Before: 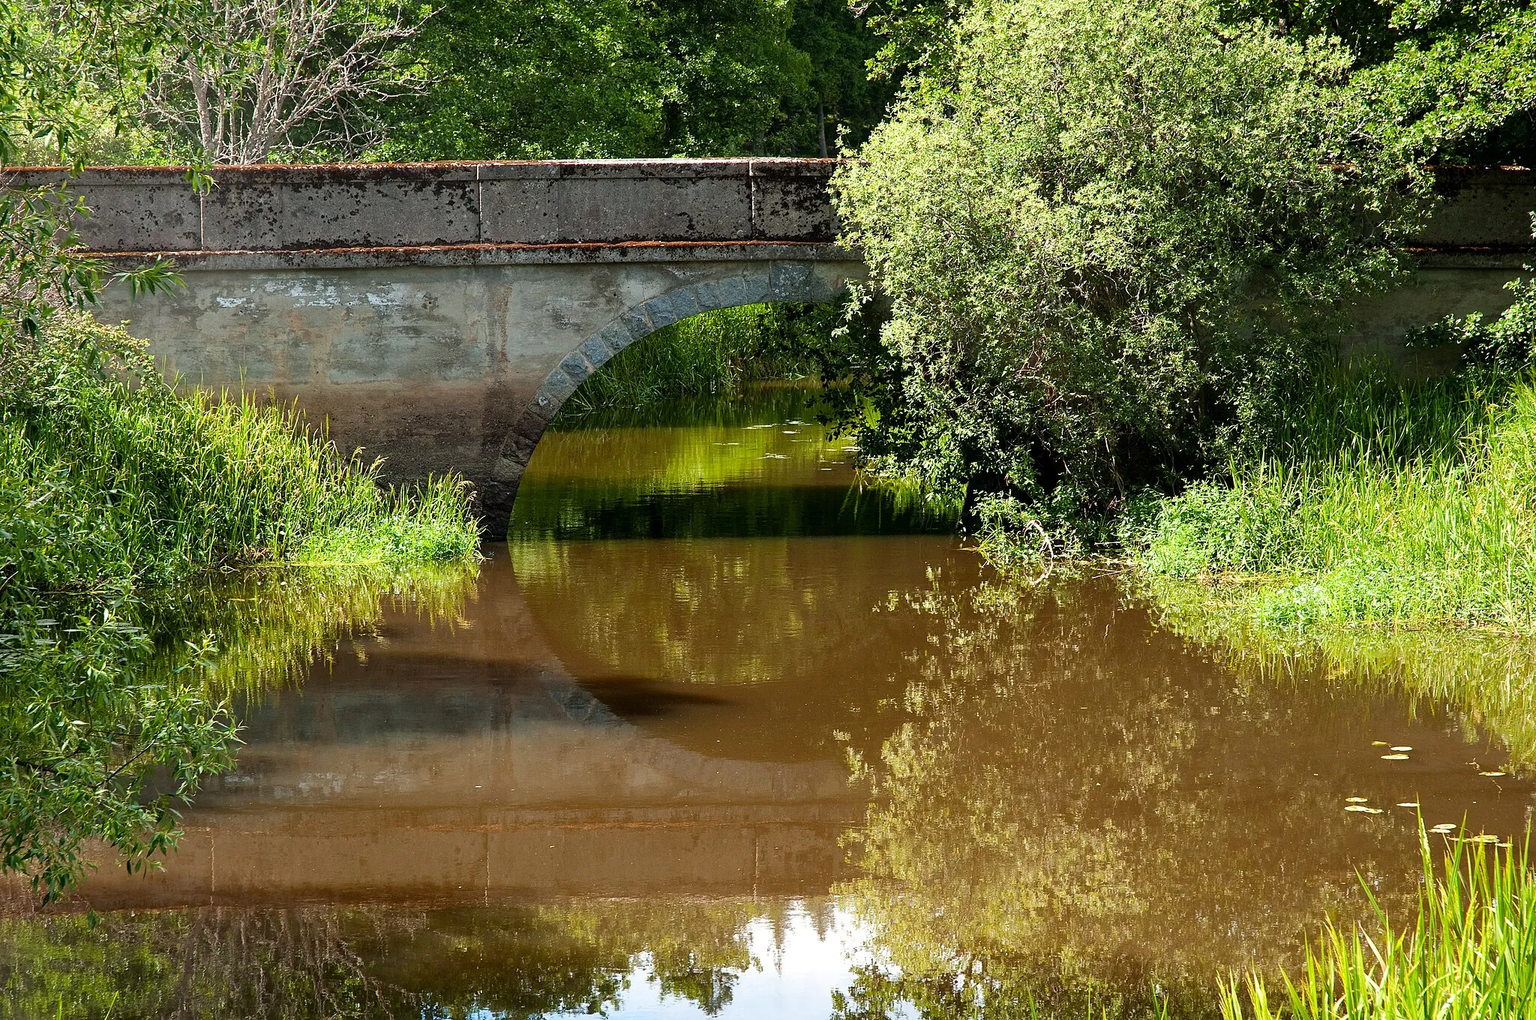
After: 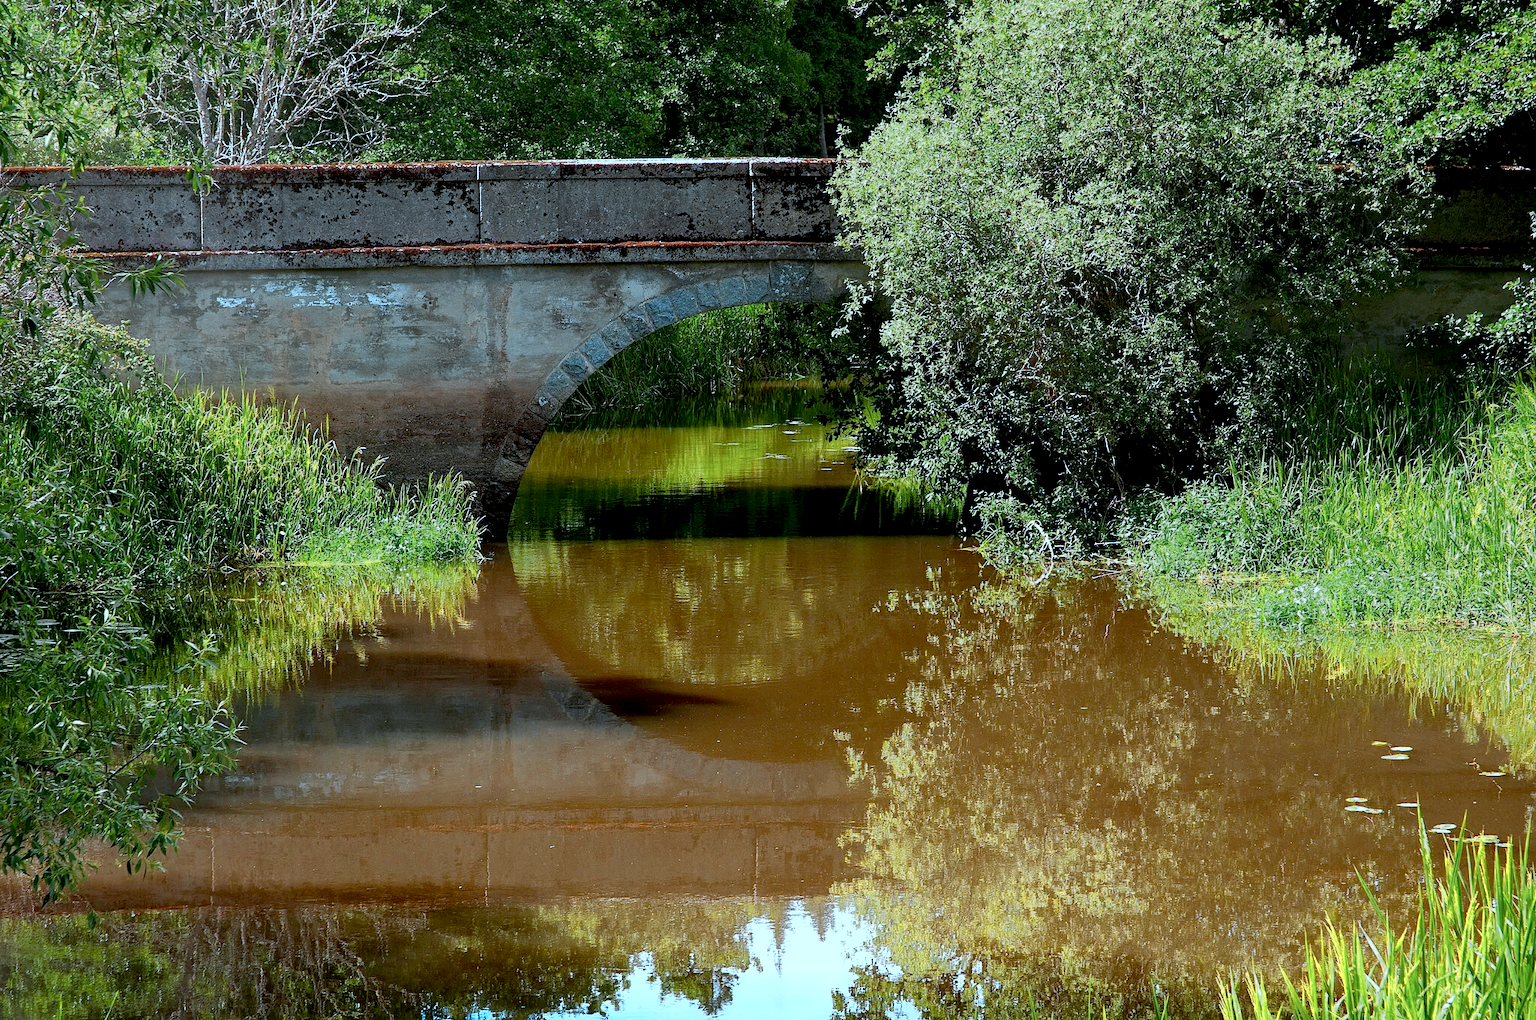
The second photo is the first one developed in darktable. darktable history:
color correction: highlights a* -8.88, highlights b* -23.83
color zones: curves: ch0 [(0.004, 0.305) (0.261, 0.623) (0.389, 0.399) (0.708, 0.571) (0.947, 0.34)]; ch1 [(0.025, 0.645) (0.229, 0.584) (0.326, 0.551) (0.484, 0.262) (0.757, 0.643)]
exposure: black level correction 0.009, exposure -0.162 EV, compensate exposure bias true, compensate highlight preservation false
